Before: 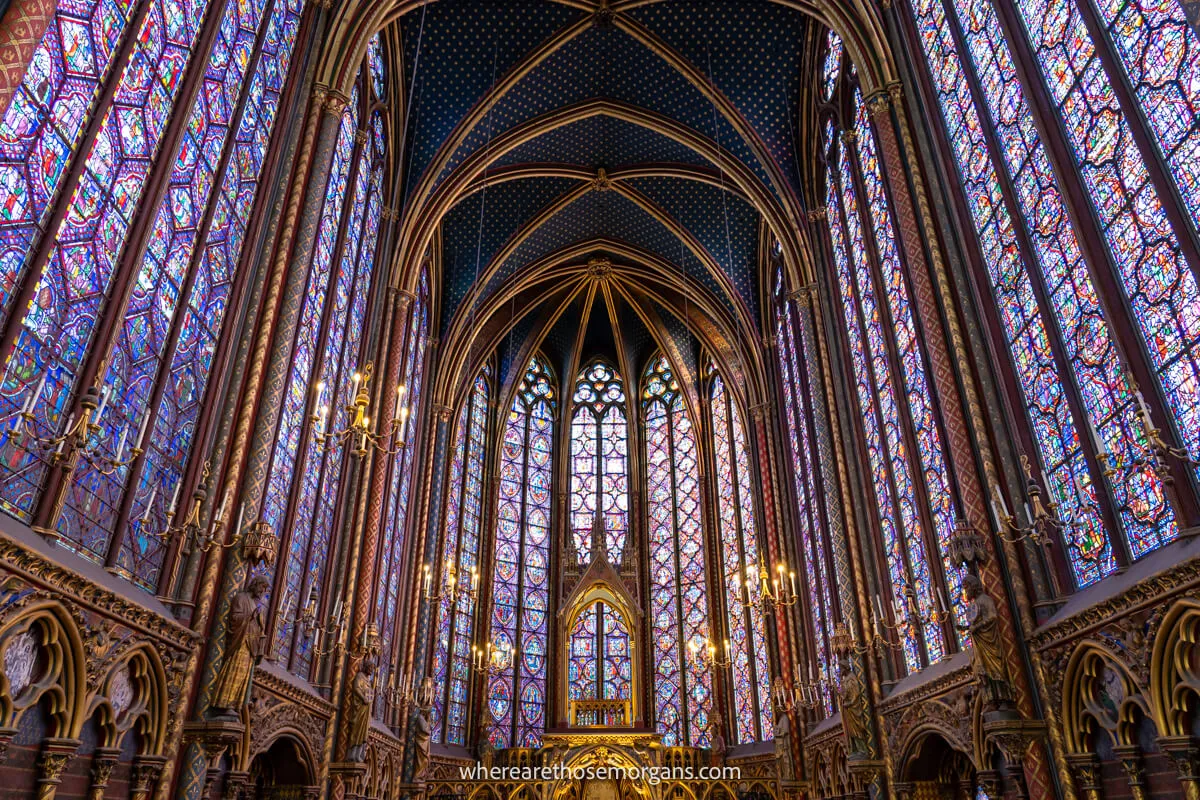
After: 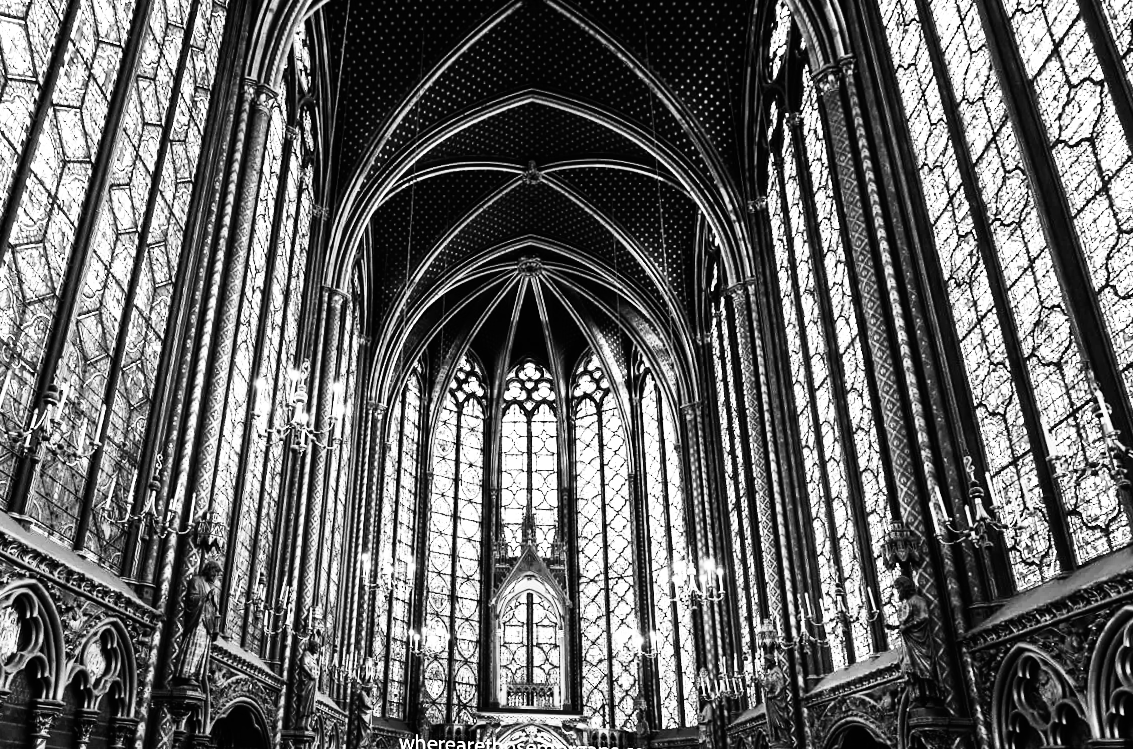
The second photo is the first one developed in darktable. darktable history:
base curve: curves: ch0 [(0, 0) (0.007, 0.004) (0.027, 0.03) (0.046, 0.07) (0.207, 0.54) (0.442, 0.872) (0.673, 0.972) (1, 1)], preserve colors none
tone equalizer: -8 EV -1.08 EV, -7 EV -1.01 EV, -6 EV -0.867 EV, -5 EV -0.578 EV, -3 EV 0.578 EV, -2 EV 0.867 EV, -1 EV 1.01 EV, +0 EV 1.08 EV, edges refinement/feathering 500, mask exposure compensation -1.57 EV, preserve details no
monochrome: on, module defaults
rotate and perspective: rotation 0.062°, lens shift (vertical) 0.115, lens shift (horizontal) -0.133, crop left 0.047, crop right 0.94, crop top 0.061, crop bottom 0.94
